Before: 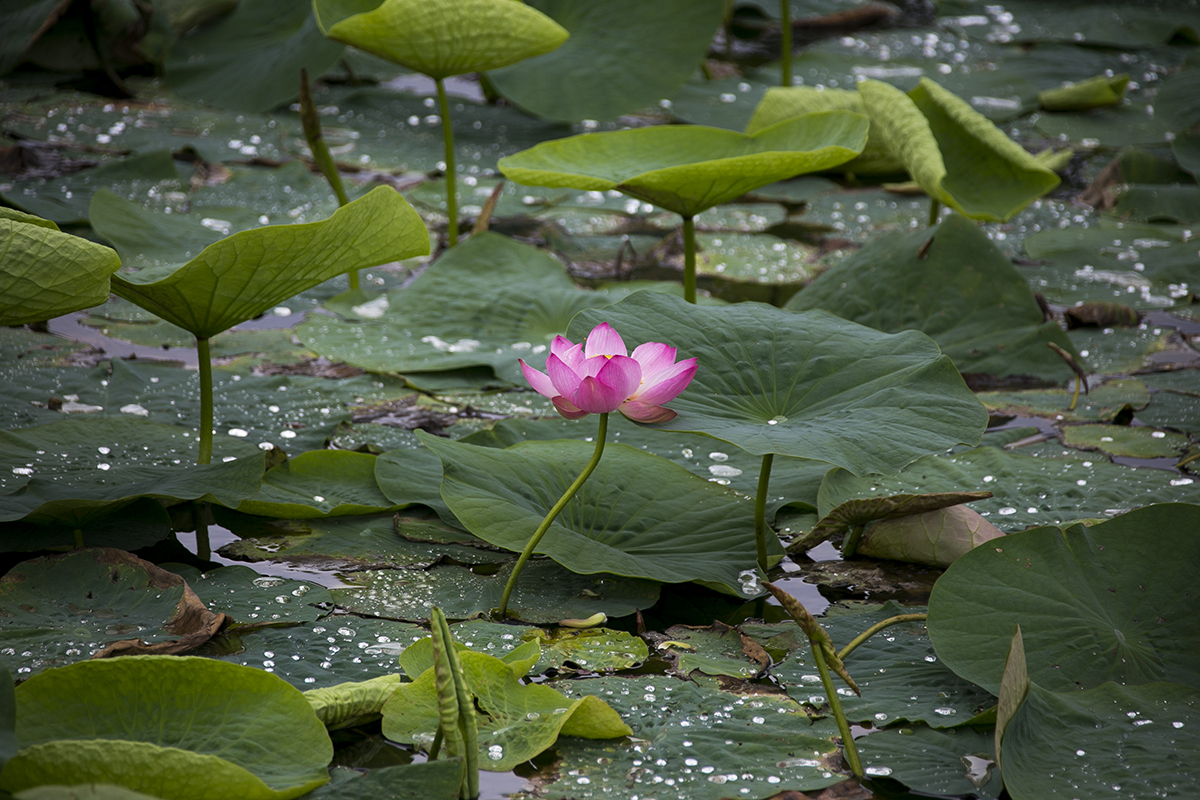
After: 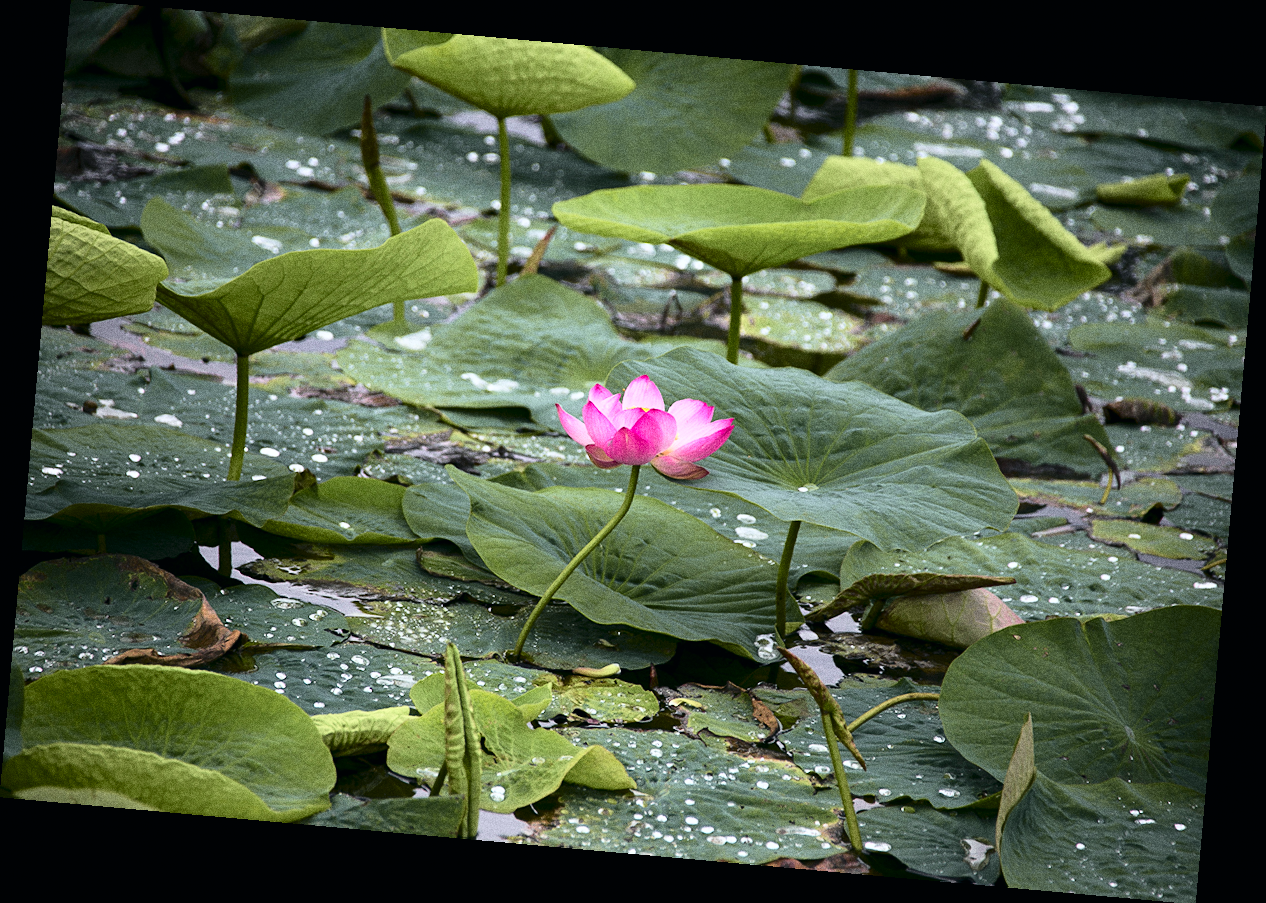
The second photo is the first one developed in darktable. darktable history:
base curve: curves: ch0 [(0, 0) (0.557, 0.834) (1, 1)]
grain: coarseness 11.82 ISO, strength 36.67%, mid-tones bias 74.17%
tone curve: curves: ch0 [(0, 0) (0.081, 0.044) (0.192, 0.125) (0.283, 0.238) (0.416, 0.449) (0.495, 0.524) (0.686, 0.743) (0.826, 0.865) (0.978, 0.988)]; ch1 [(0, 0) (0.161, 0.092) (0.35, 0.33) (0.392, 0.392) (0.427, 0.426) (0.479, 0.472) (0.505, 0.497) (0.521, 0.514) (0.547, 0.568) (0.579, 0.597) (0.625, 0.627) (0.678, 0.733) (1, 1)]; ch2 [(0, 0) (0.346, 0.362) (0.404, 0.427) (0.502, 0.495) (0.531, 0.523) (0.549, 0.554) (0.582, 0.596) (0.629, 0.642) (0.717, 0.678) (1, 1)], color space Lab, independent channels, preserve colors none
rotate and perspective: rotation 5.12°, automatic cropping off
